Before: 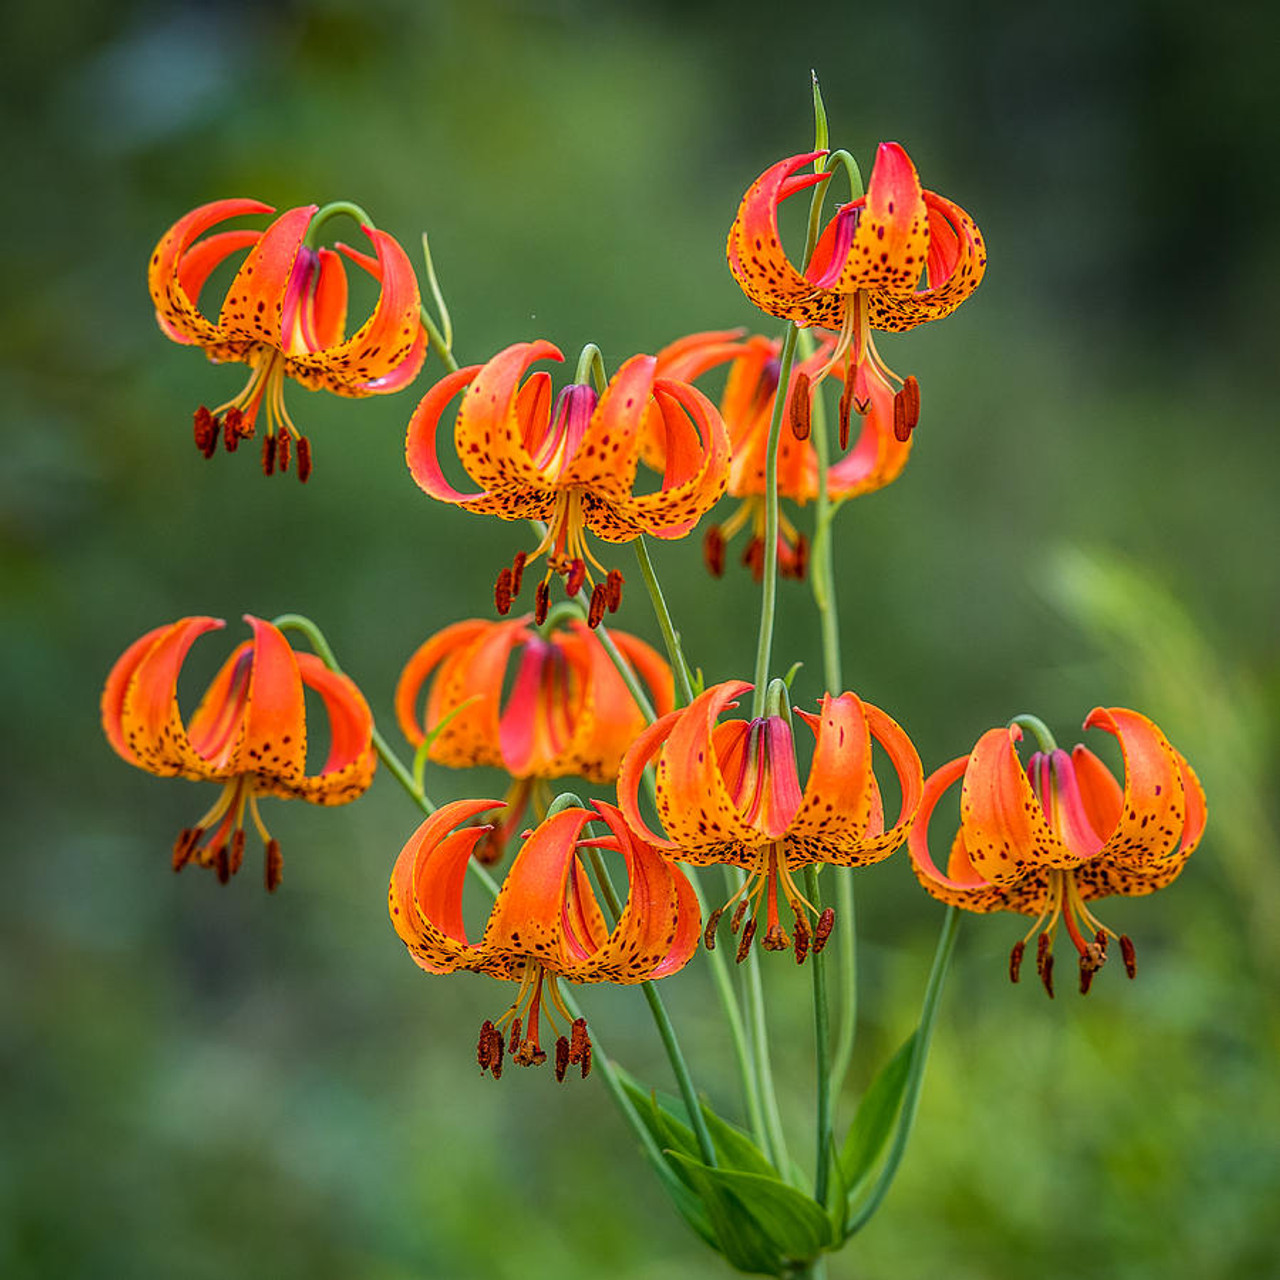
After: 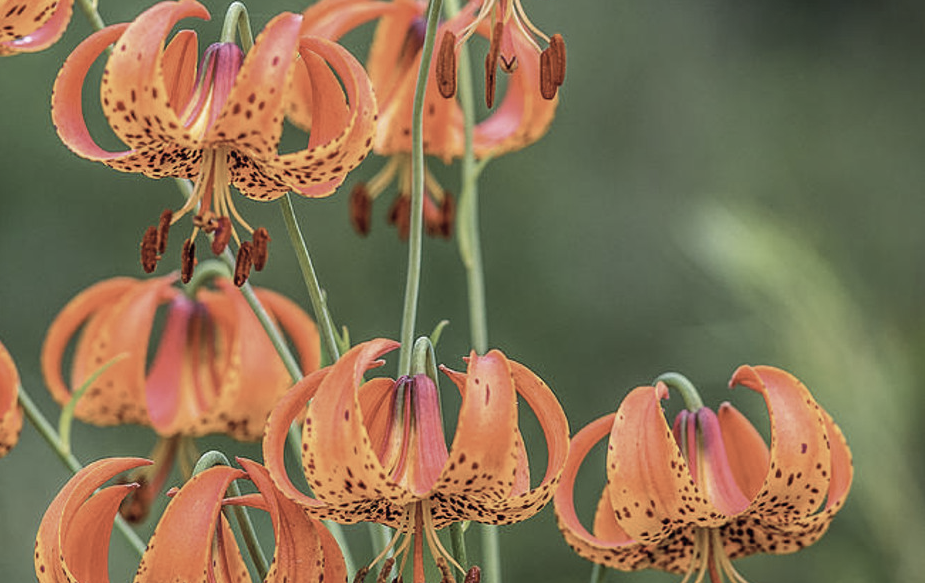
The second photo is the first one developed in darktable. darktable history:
crop and rotate: left 27.727%, top 26.769%, bottom 27.683%
shadows and highlights: shadows 36.9, highlights -27.35, soften with gaussian
sharpen: radius 2.881, amount 0.865, threshold 47.257
color zones: curves: ch1 [(0, 0.292) (0.001, 0.292) (0.2, 0.264) (0.4, 0.248) (0.6, 0.248) (0.8, 0.264) (0.999, 0.292) (1, 0.292)]
